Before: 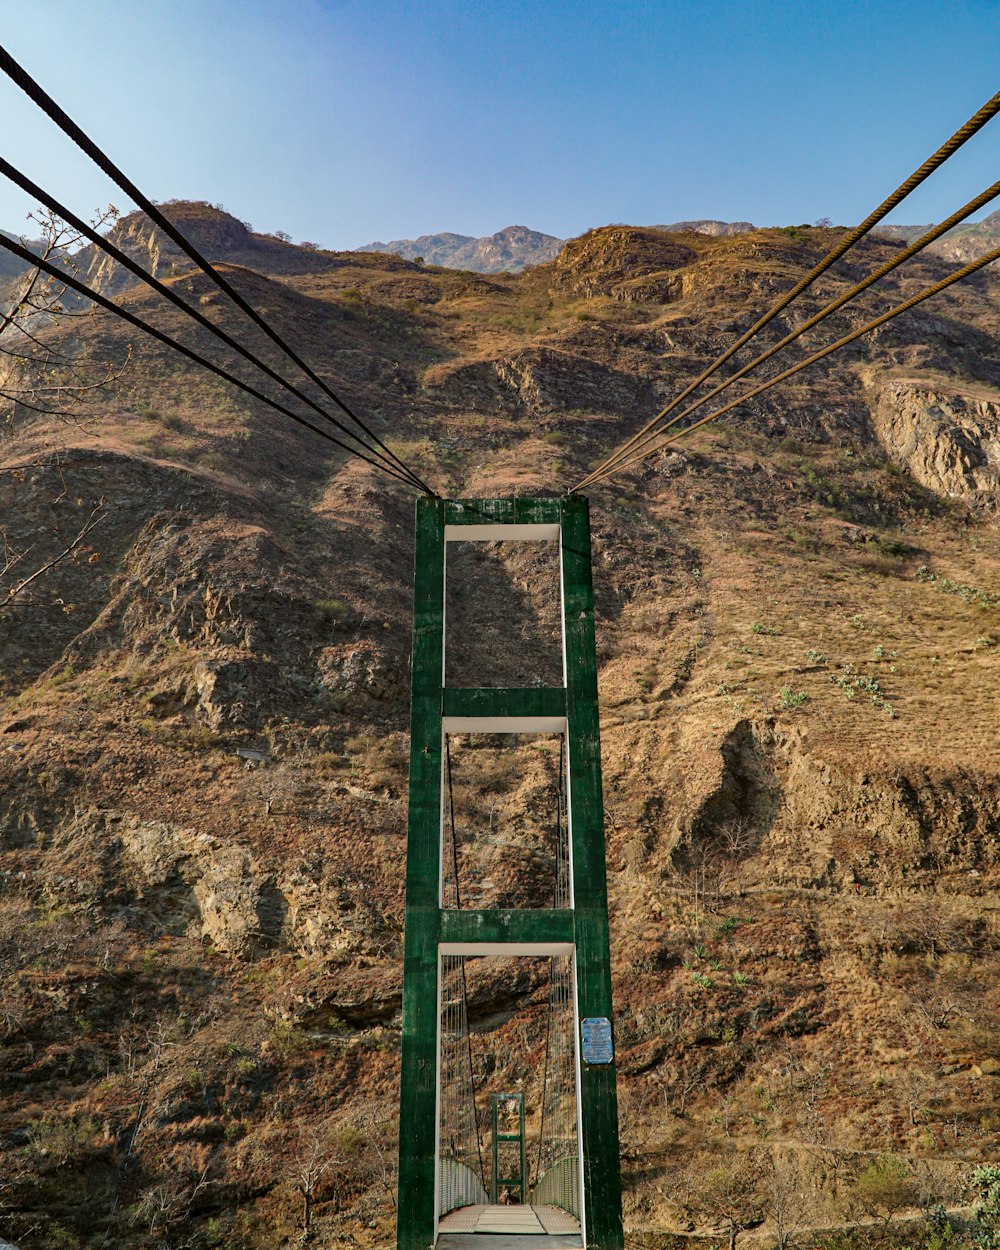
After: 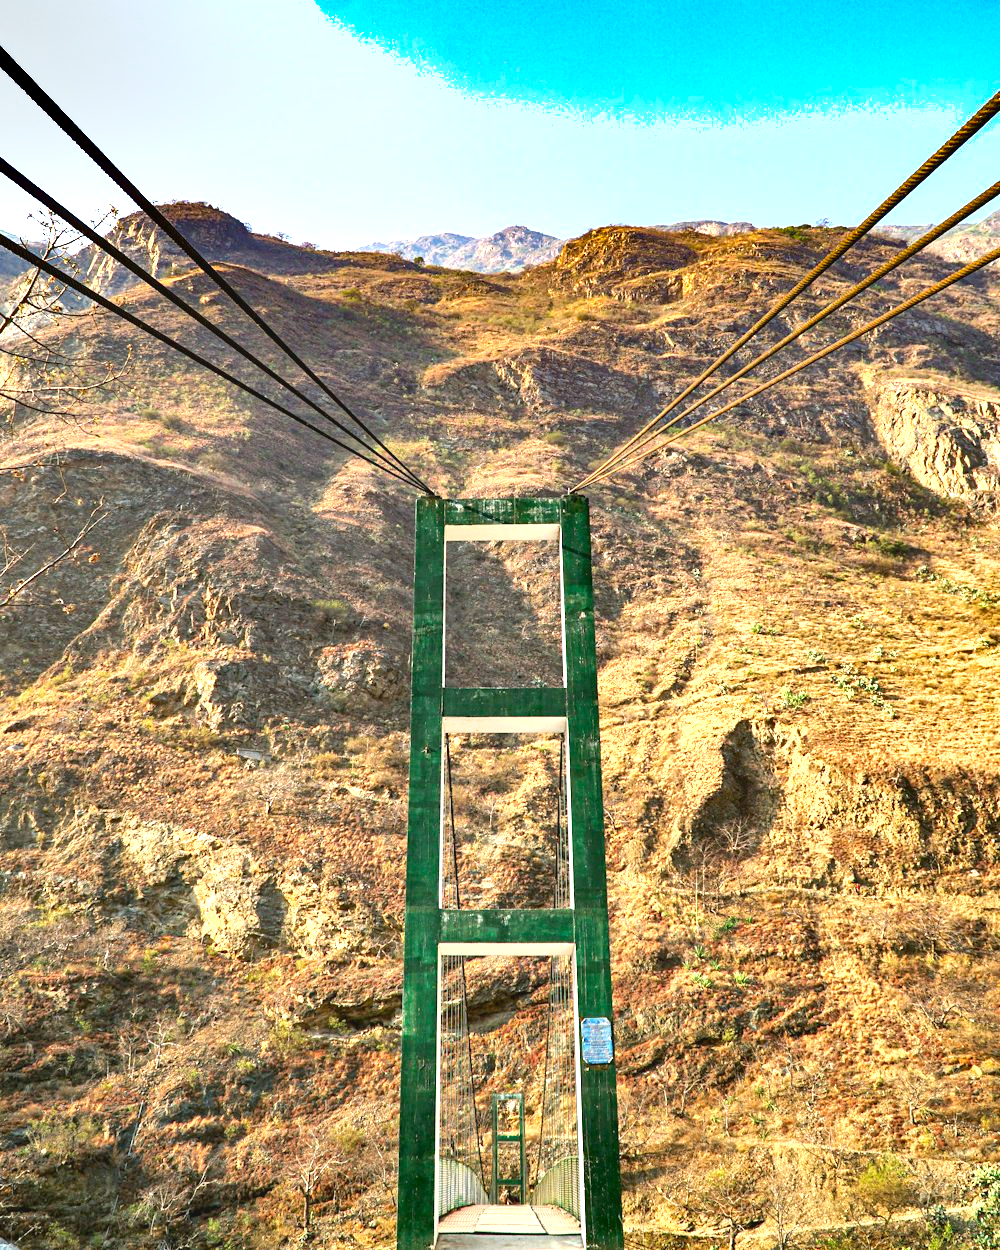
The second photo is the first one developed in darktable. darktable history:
exposure: black level correction 0.001, exposure 1.804 EV, compensate highlight preservation false
contrast brightness saturation: contrast -0.094, brightness 0.05, saturation 0.081
shadows and highlights: shadows 40.1, highlights -53.32, low approximation 0.01, soften with gaussian
